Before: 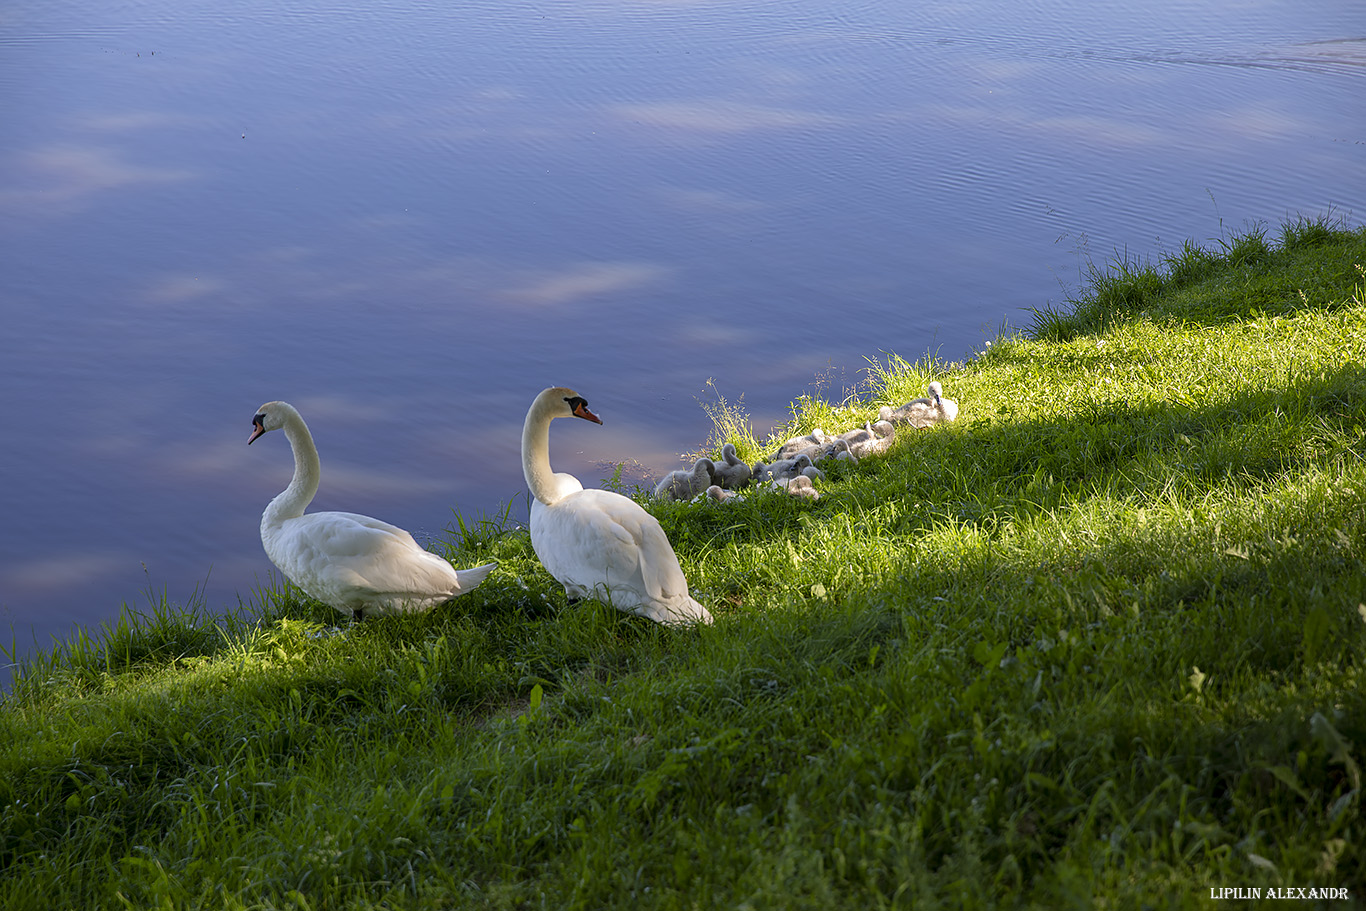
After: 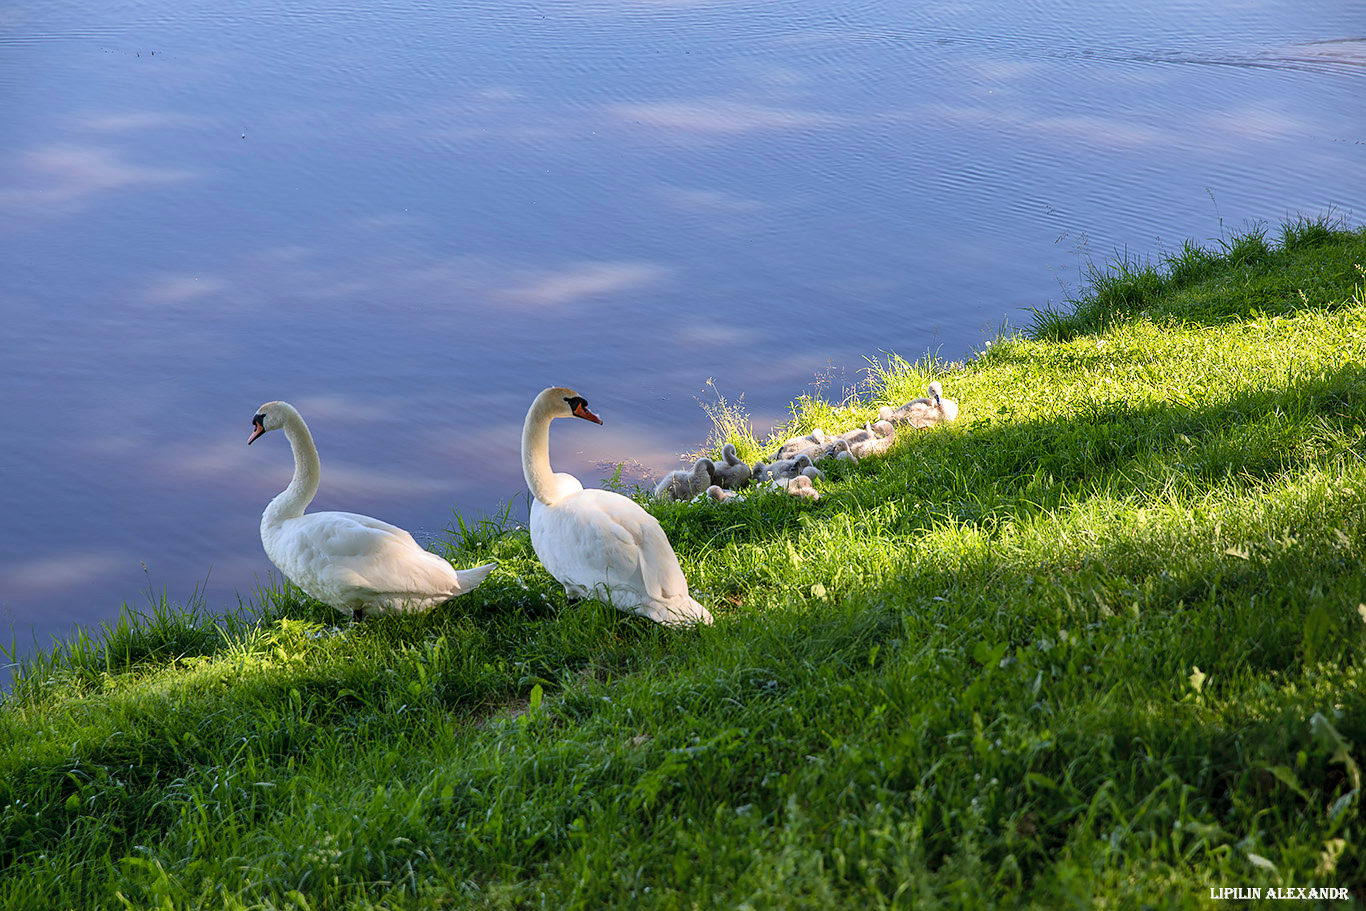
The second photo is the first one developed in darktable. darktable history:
contrast brightness saturation: contrast 0.2, brightness 0.16, saturation 0.22
shadows and highlights: radius 100.41, shadows 50.55, highlights -64.36, highlights color adjustment 49.82%, soften with gaussian
color correction: saturation 0.85
